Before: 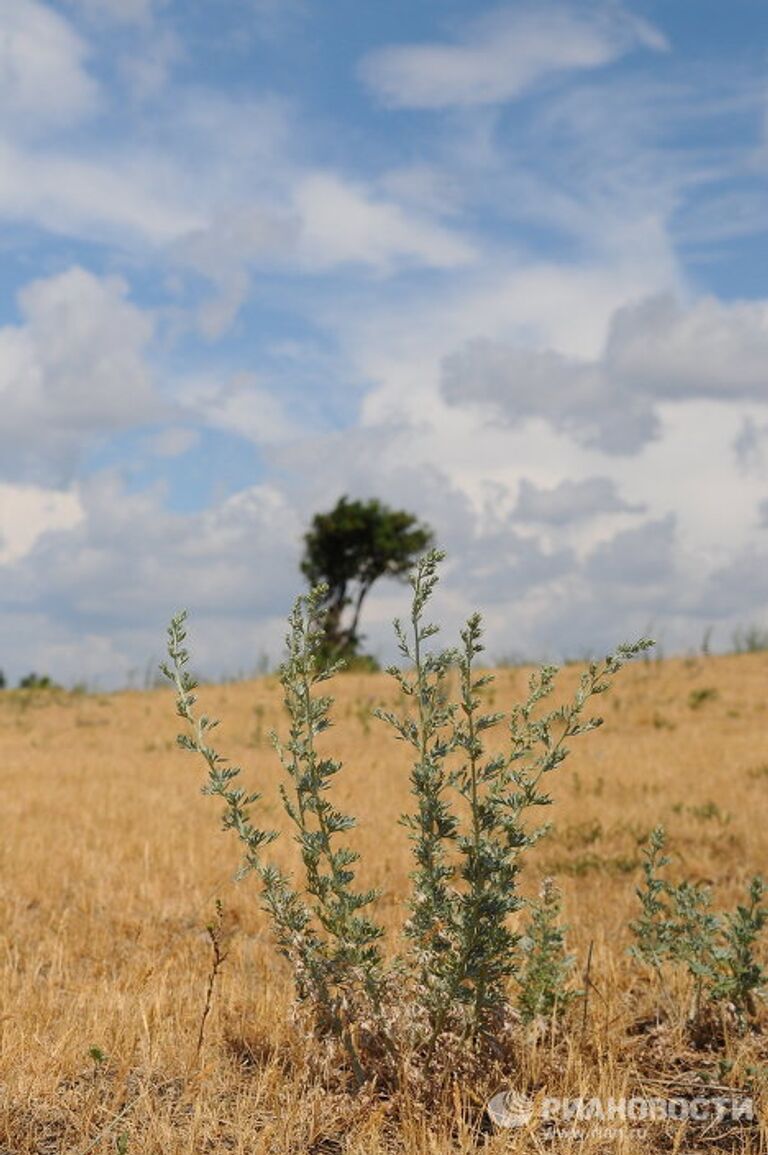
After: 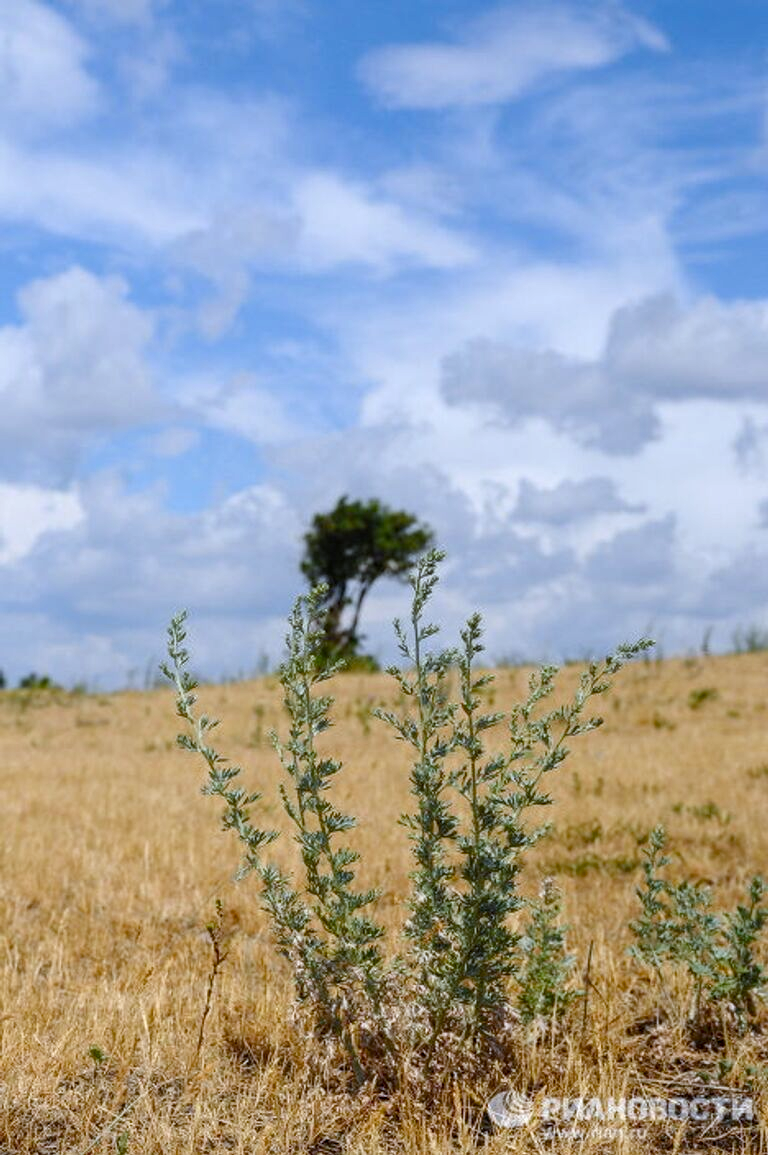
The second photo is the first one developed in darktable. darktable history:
white balance: red 0.926, green 1.003, blue 1.133
color balance rgb: perceptual saturation grading › global saturation 20%, perceptual saturation grading › highlights -25%, perceptual saturation grading › shadows 25%
local contrast: on, module defaults
levels: levels [0, 0.476, 0.951]
